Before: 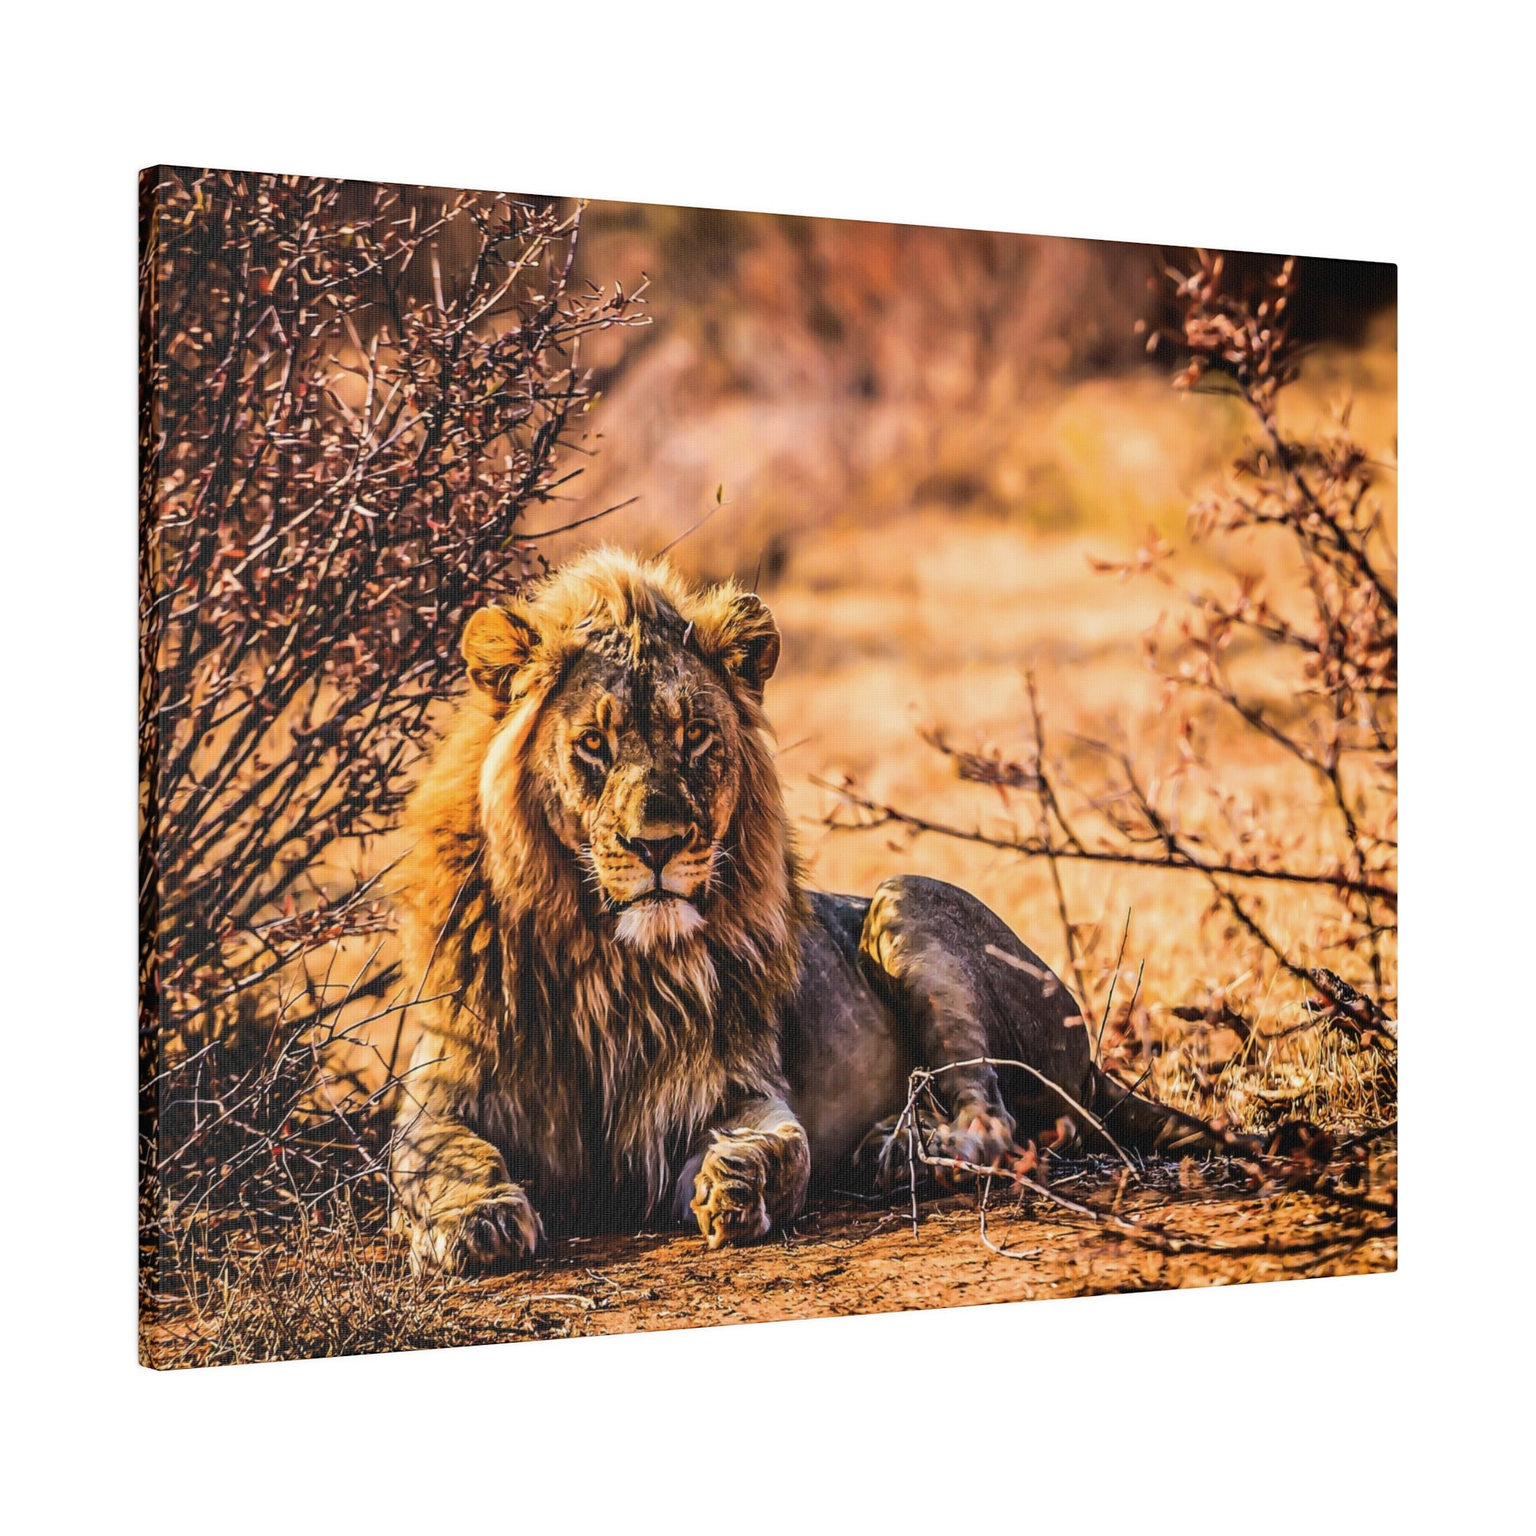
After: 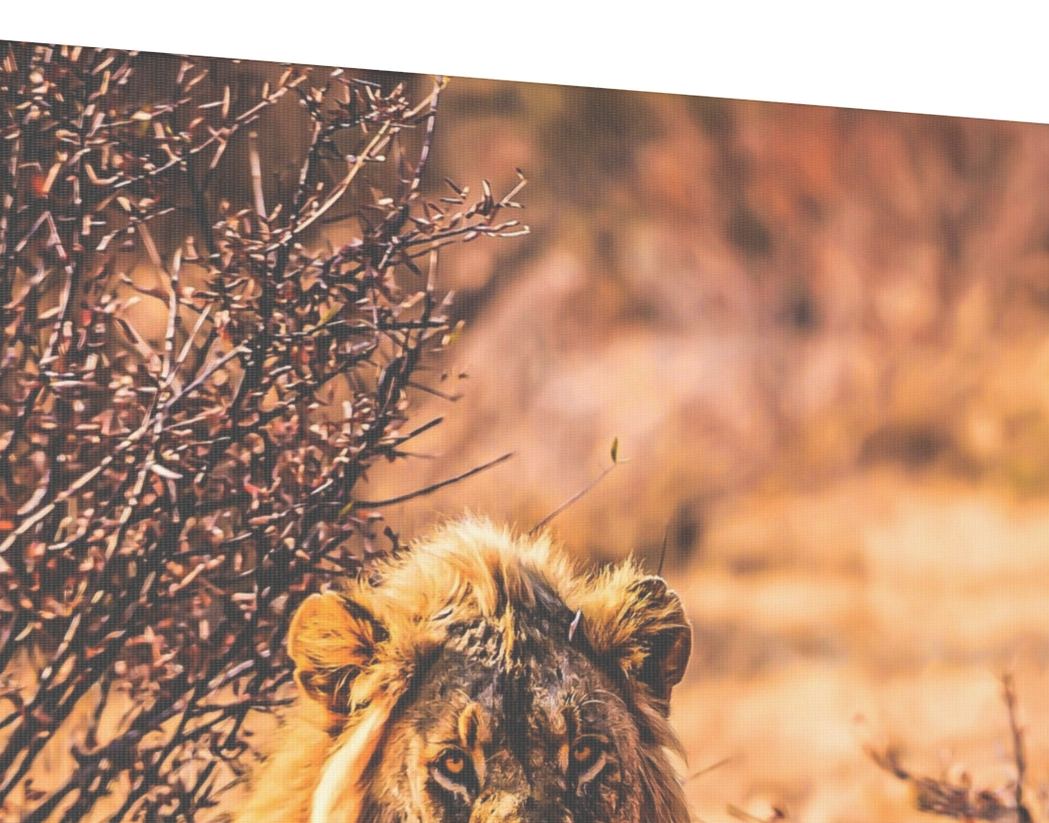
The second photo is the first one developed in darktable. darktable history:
crop: left 15.306%, top 9.065%, right 30.789%, bottom 48.638%
exposure: black level correction -0.041, exposure 0.064 EV, compensate highlight preservation false
